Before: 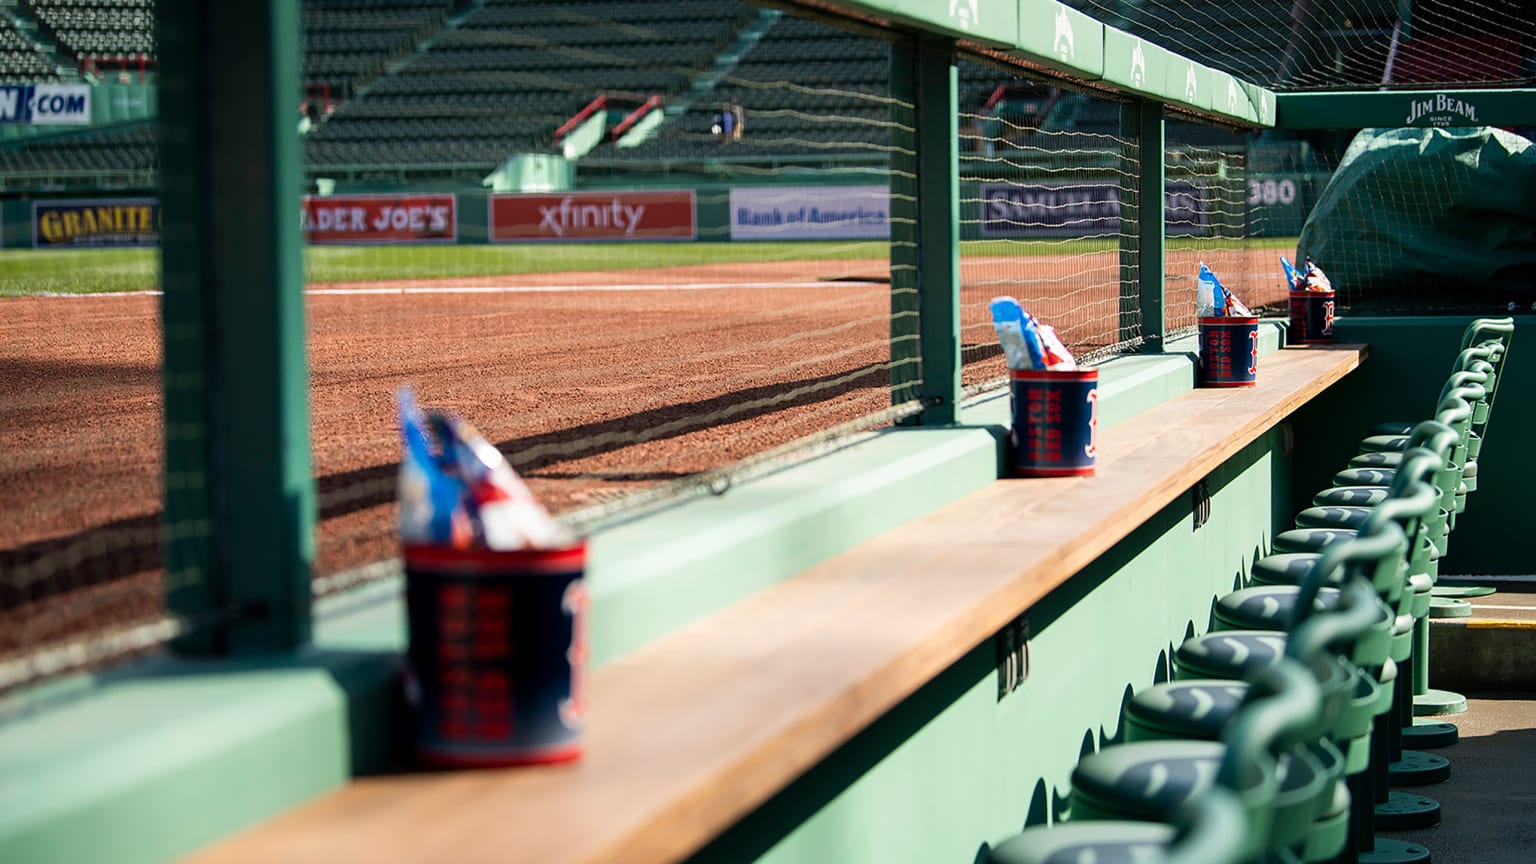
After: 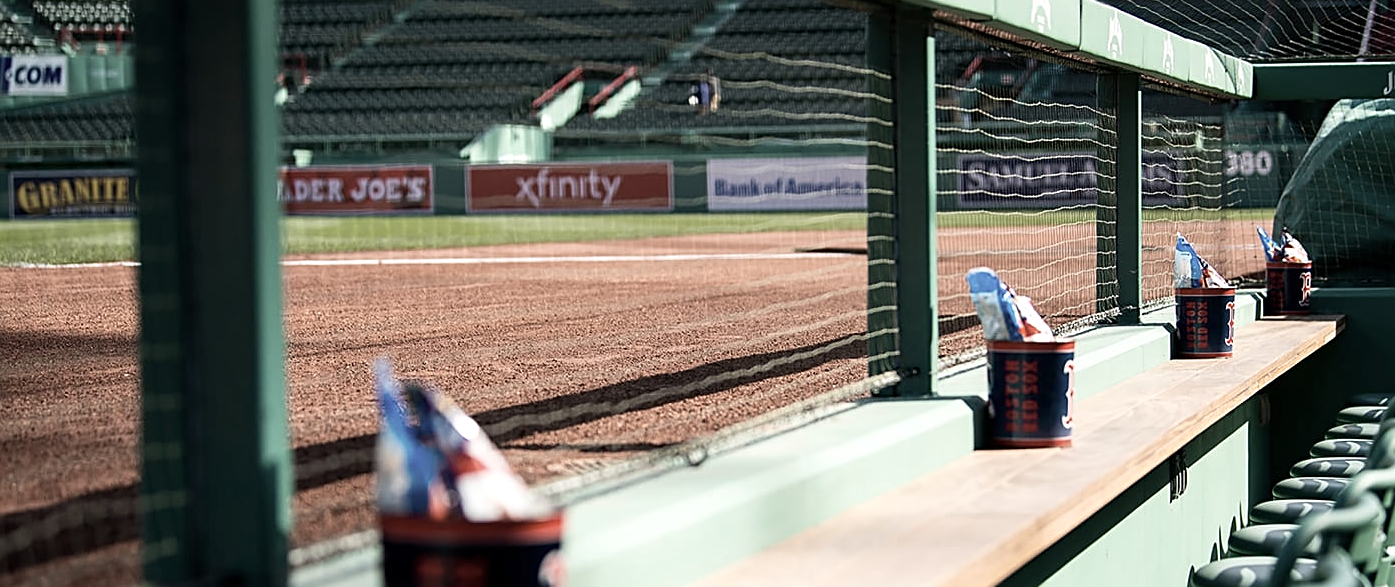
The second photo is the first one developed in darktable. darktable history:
exposure: exposure 0.127 EV, compensate highlight preservation false
sharpen: on, module defaults
color zones: curves: ch1 [(0, 0.525) (0.143, 0.556) (0.286, 0.52) (0.429, 0.5) (0.571, 0.5) (0.714, 0.5) (0.857, 0.503) (1, 0.525)], mix -130.38%
contrast brightness saturation: contrast 0.1, saturation -0.372
crop: left 1.513%, top 3.444%, right 7.644%, bottom 28.508%
